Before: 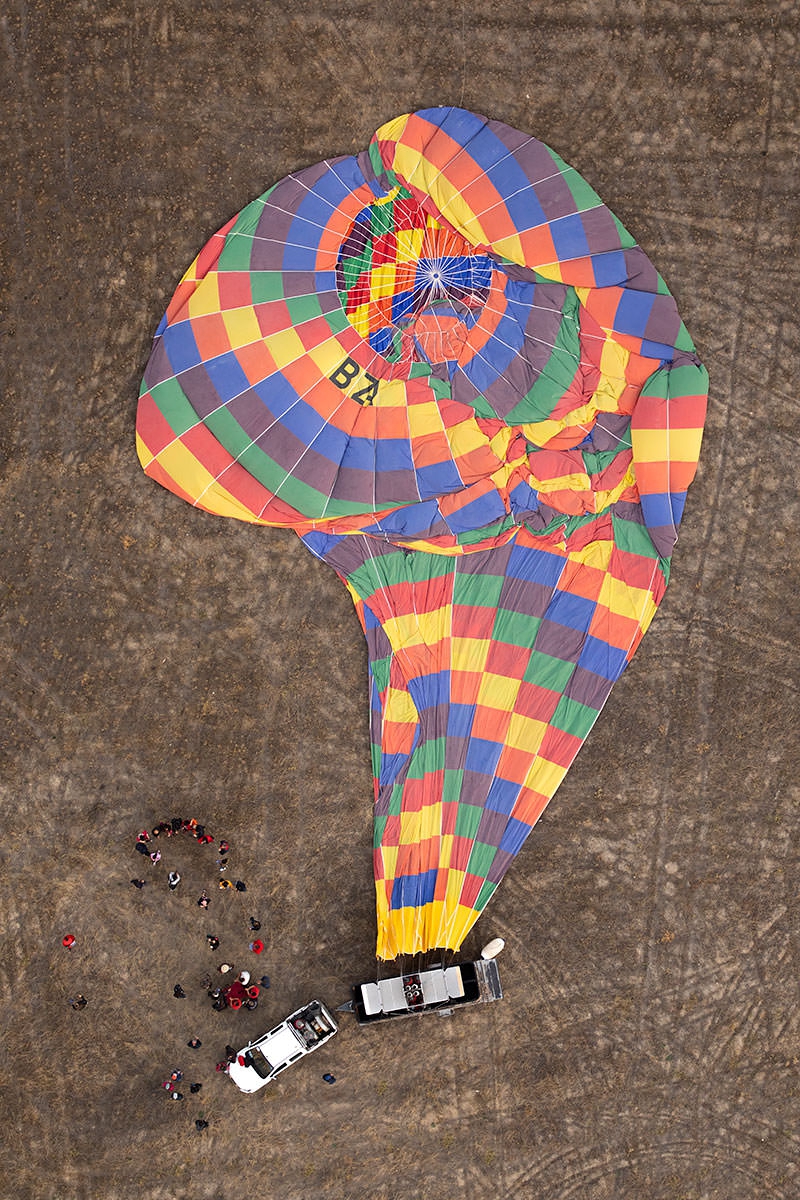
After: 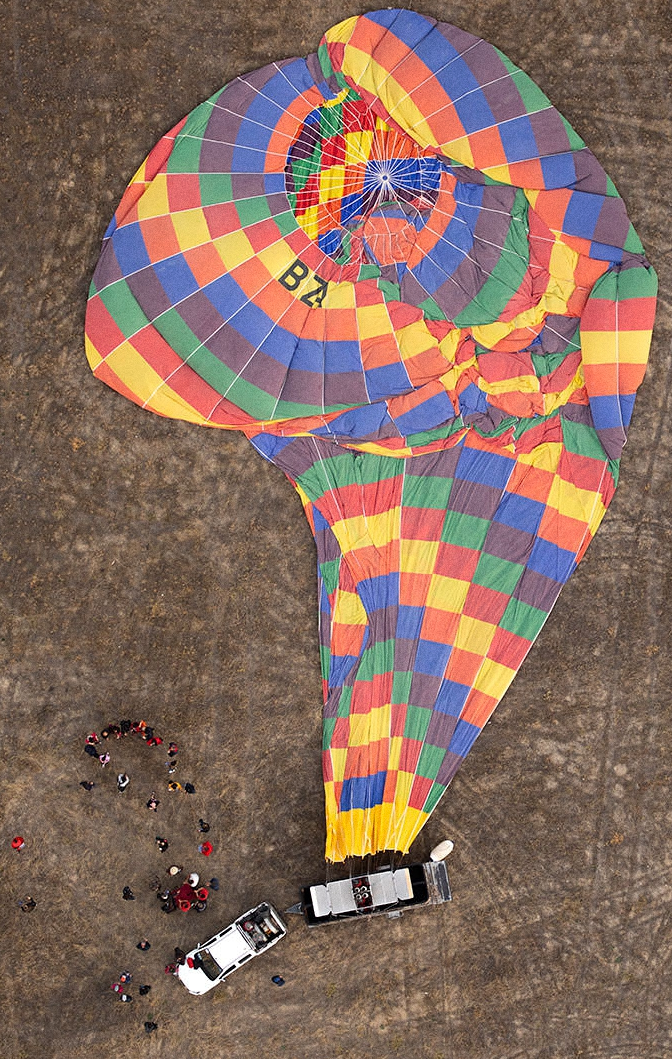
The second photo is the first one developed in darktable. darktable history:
grain: on, module defaults
crop: left 6.446%, top 8.188%, right 9.538%, bottom 3.548%
